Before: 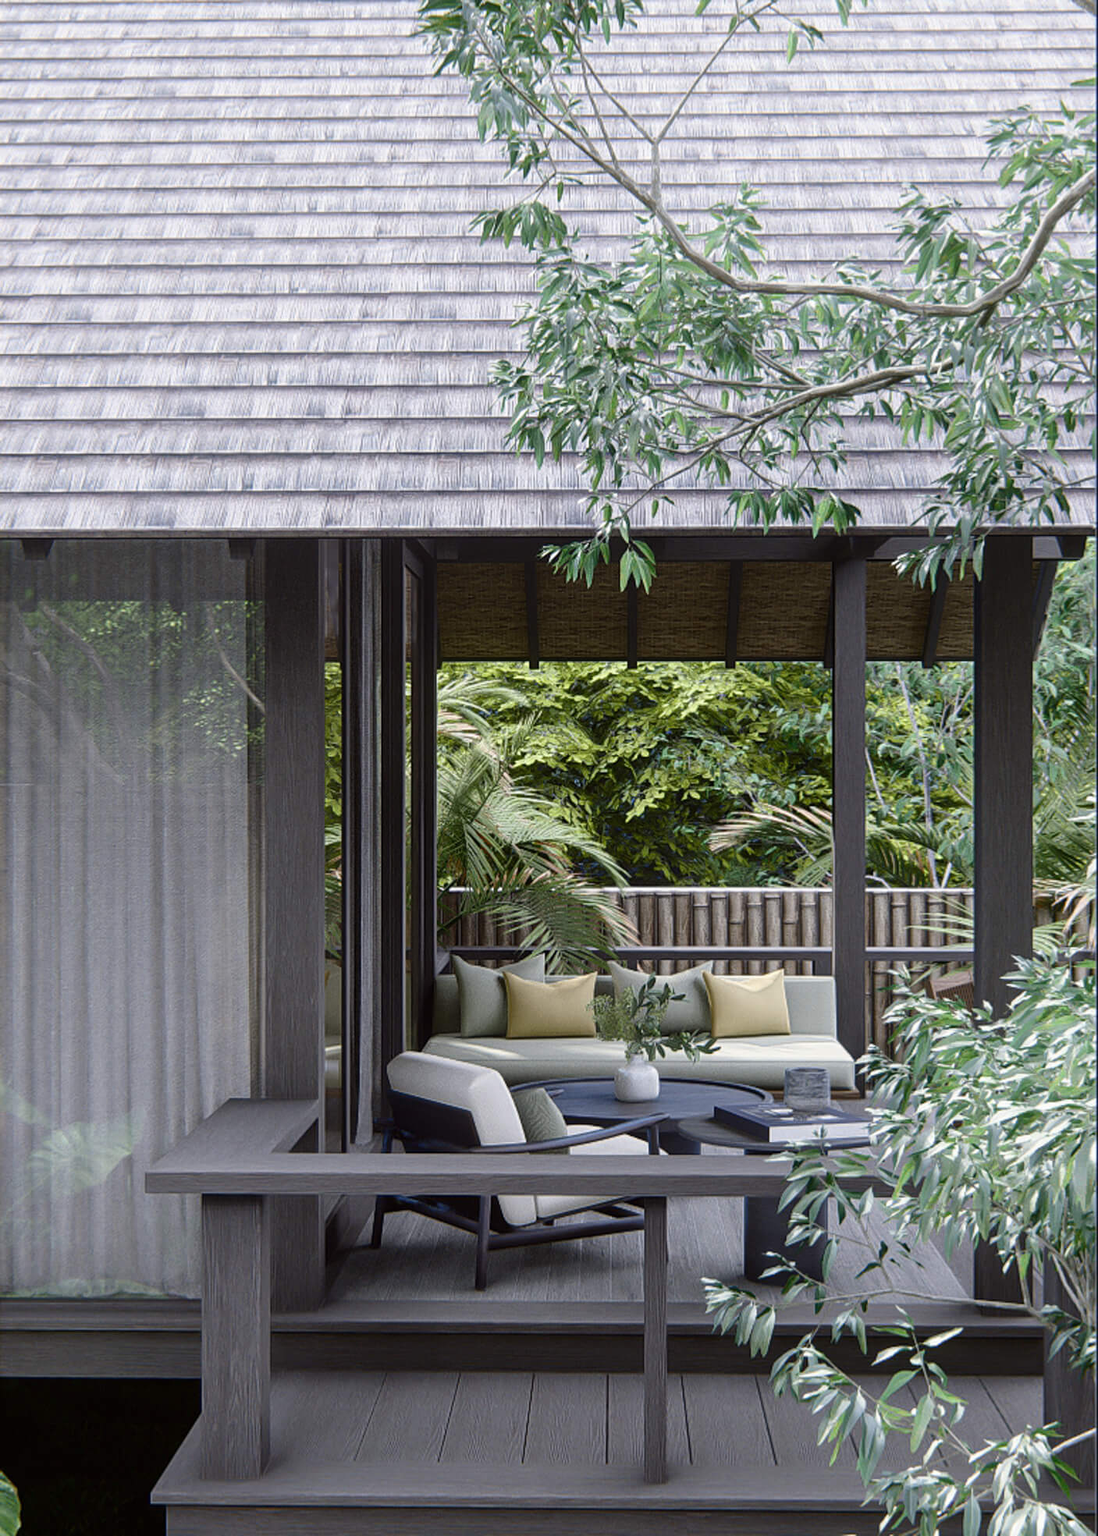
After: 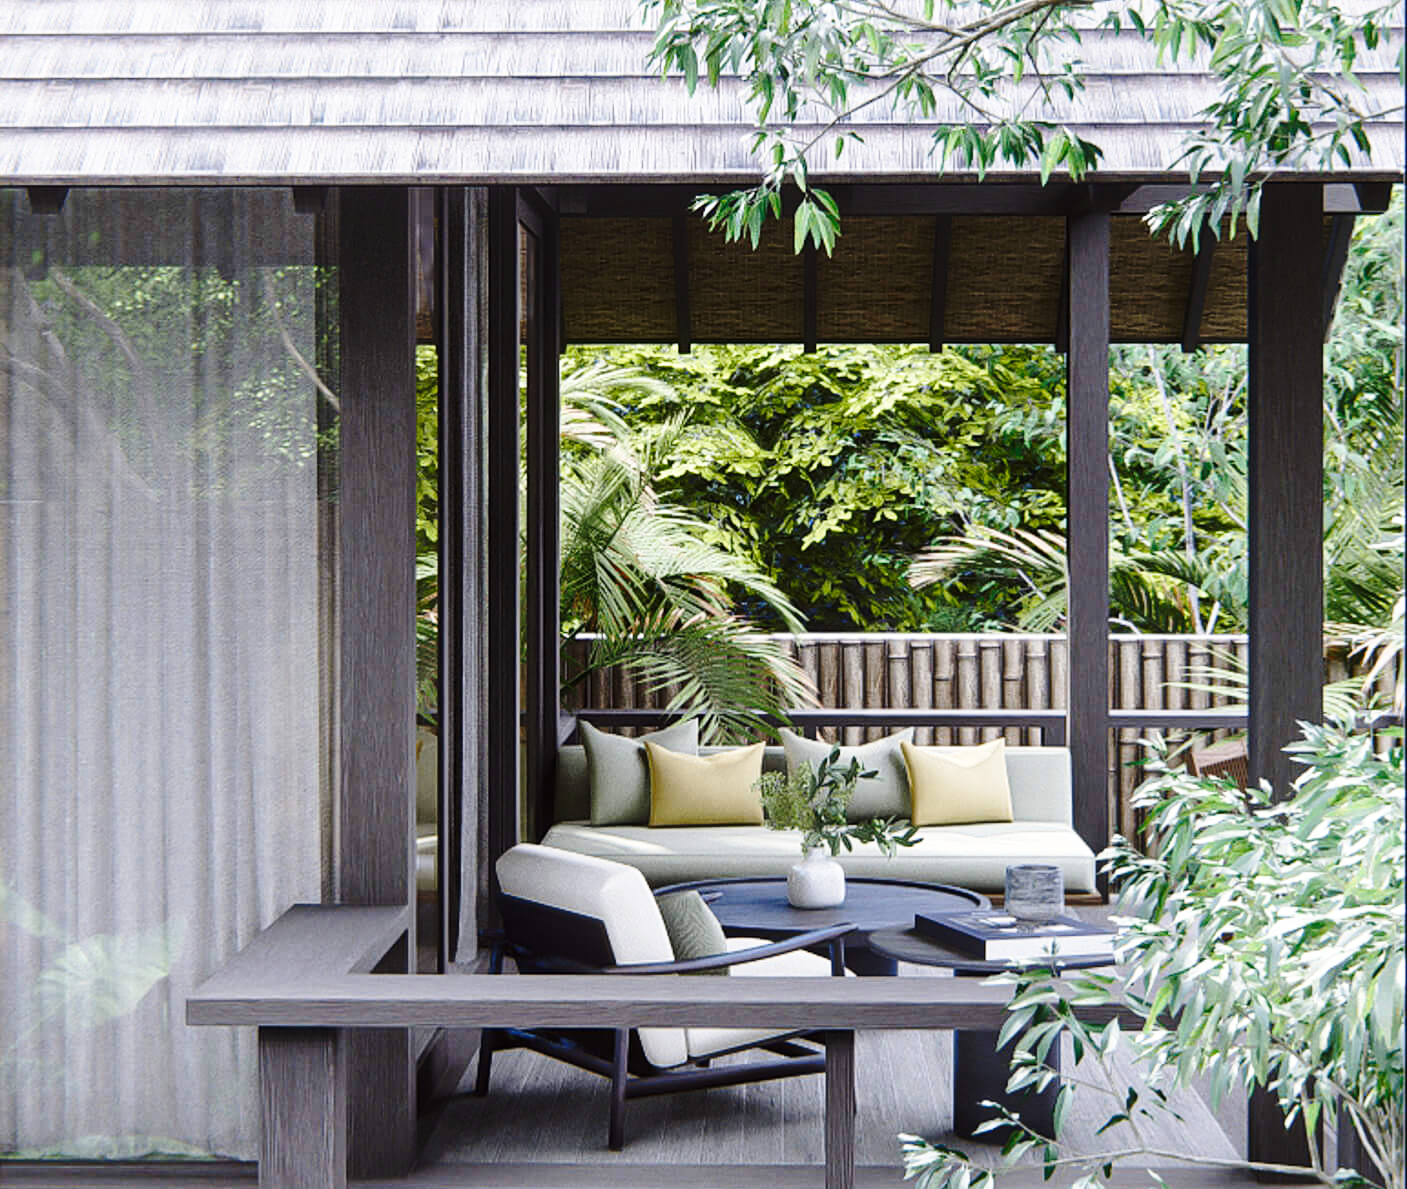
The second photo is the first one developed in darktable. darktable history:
base curve: curves: ch0 [(0, 0) (0.036, 0.037) (0.121, 0.228) (0.46, 0.76) (0.859, 0.983) (1, 1)], preserve colors none
crop and rotate: top 25.661%, bottom 13.926%
